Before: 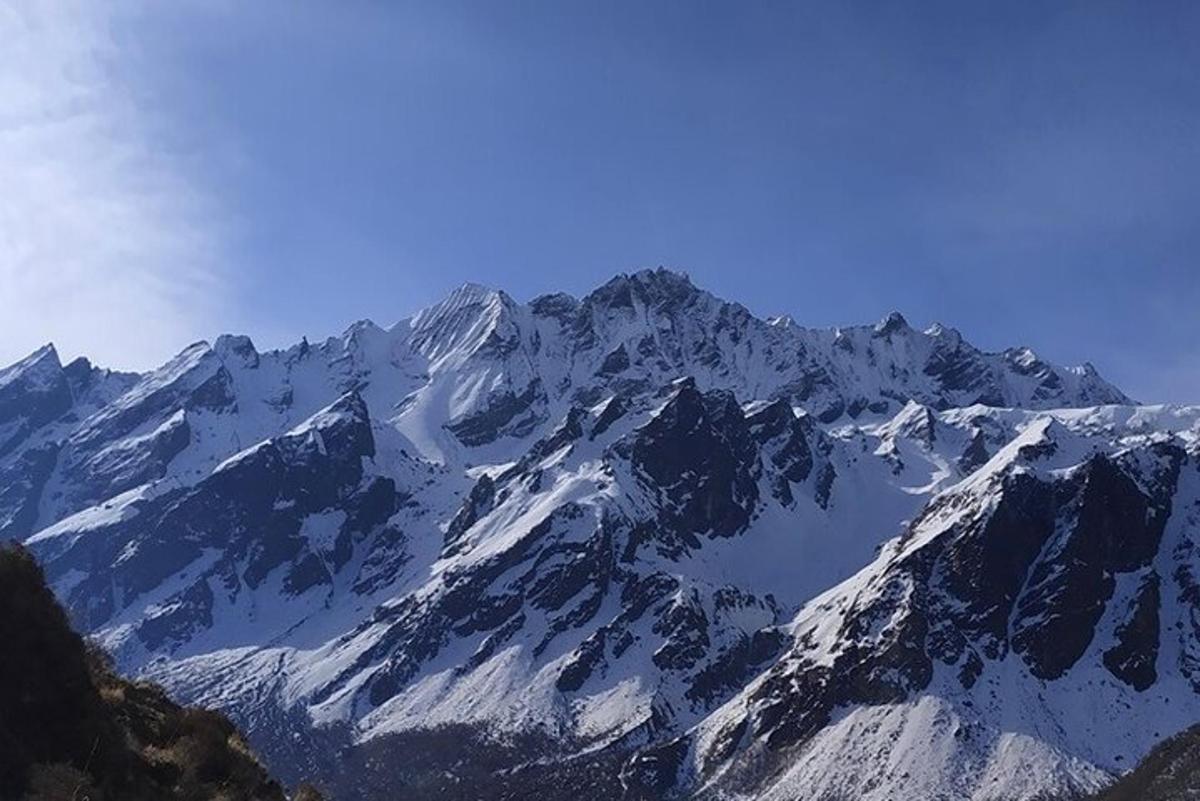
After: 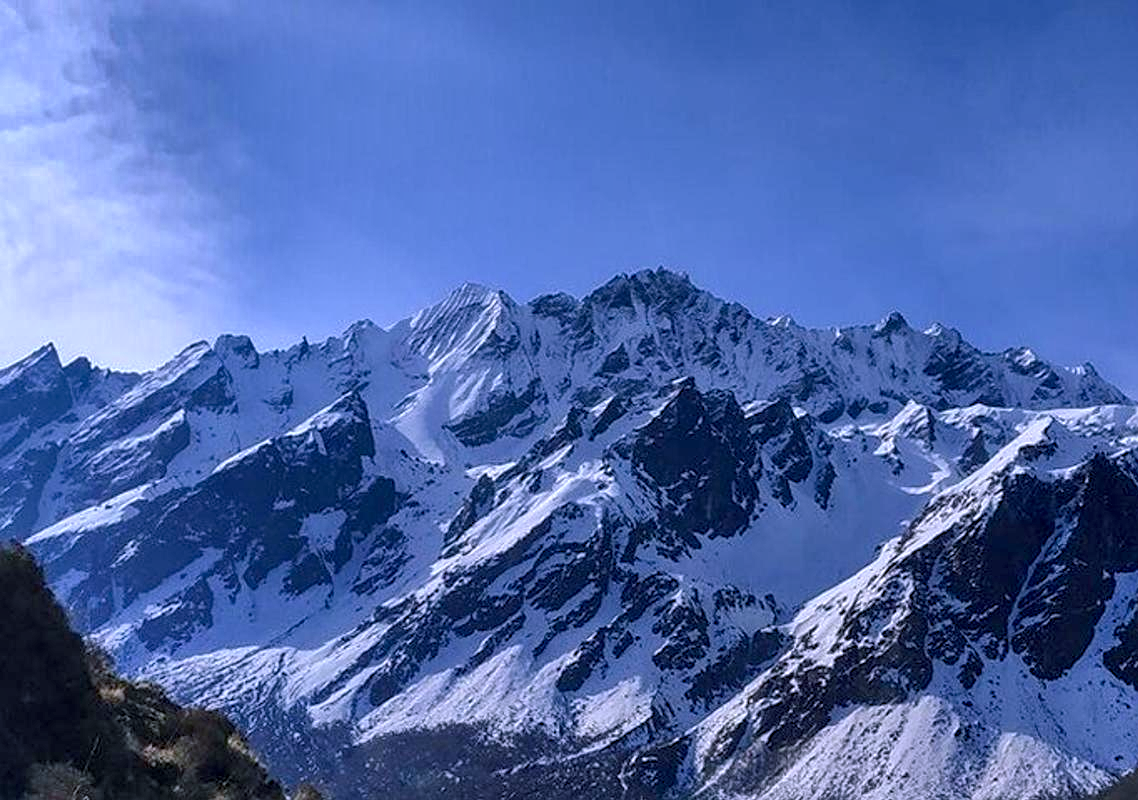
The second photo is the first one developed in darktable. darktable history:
exposure: exposure 0.3 EV, compensate highlight preservation false
color balance rgb: shadows lift › chroma 2%, shadows lift › hue 217.2°, power › chroma 0.25%, power › hue 60°, highlights gain › chroma 1.5%, highlights gain › hue 309.6°, global offset › luminance -0.25%, perceptual saturation grading › global saturation 15%, global vibrance 15%
crop and rotate: right 5.167%
local contrast: detail 130%
color calibration: illuminant as shot in camera, x 0.369, y 0.376, temperature 4328.46 K, gamut compression 3
shadows and highlights: white point adjustment -3.64, highlights -63.34, highlights color adjustment 42%, soften with gaussian
sharpen: amount 0.2
